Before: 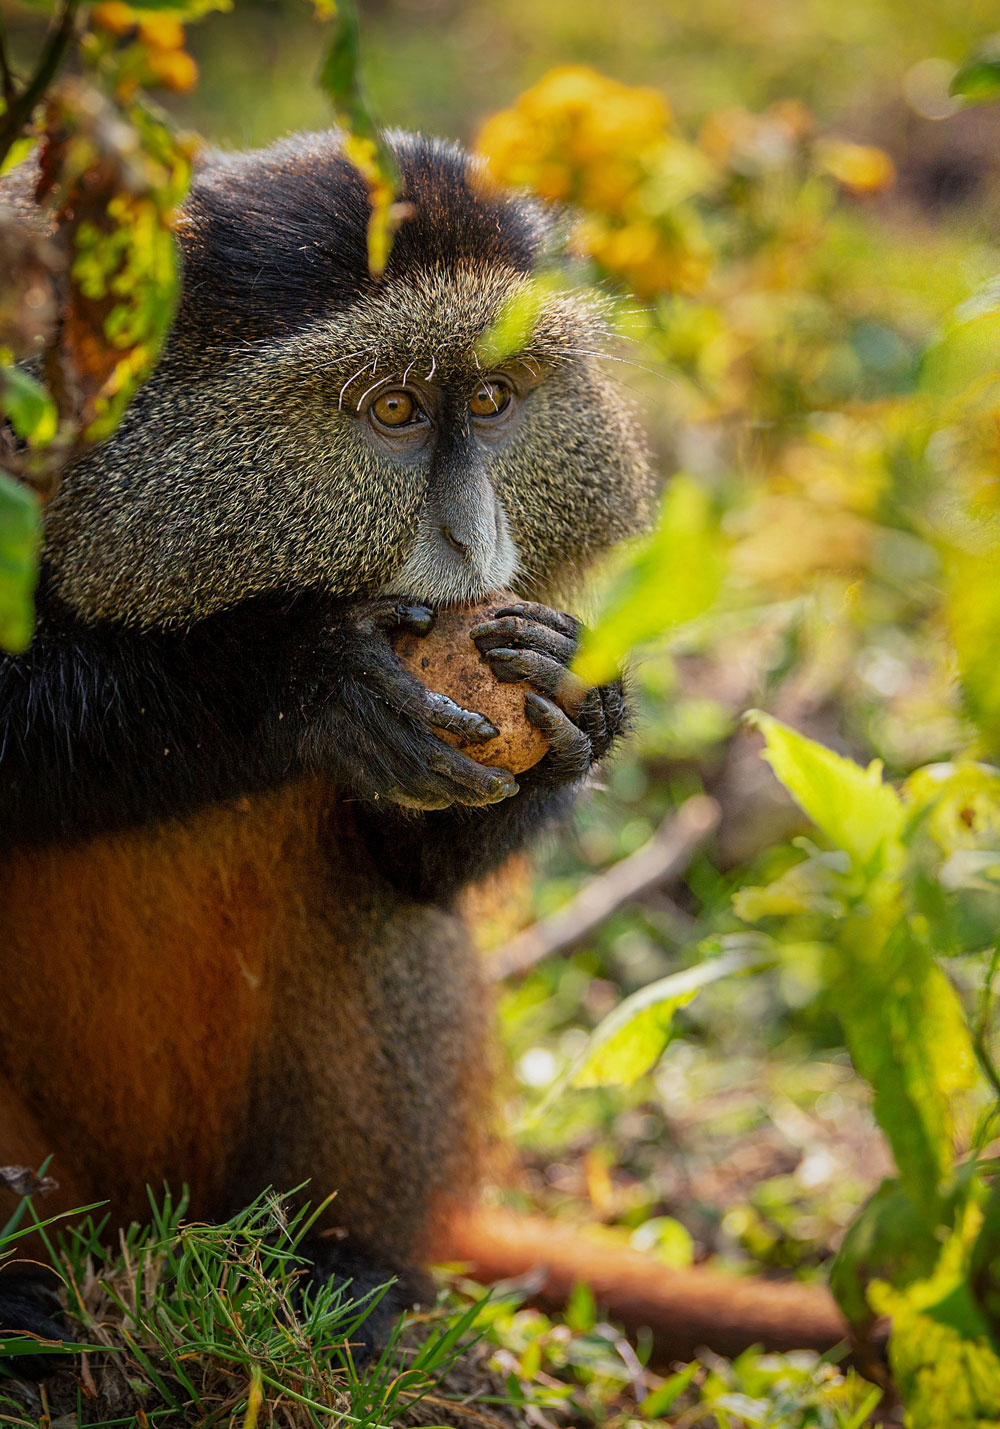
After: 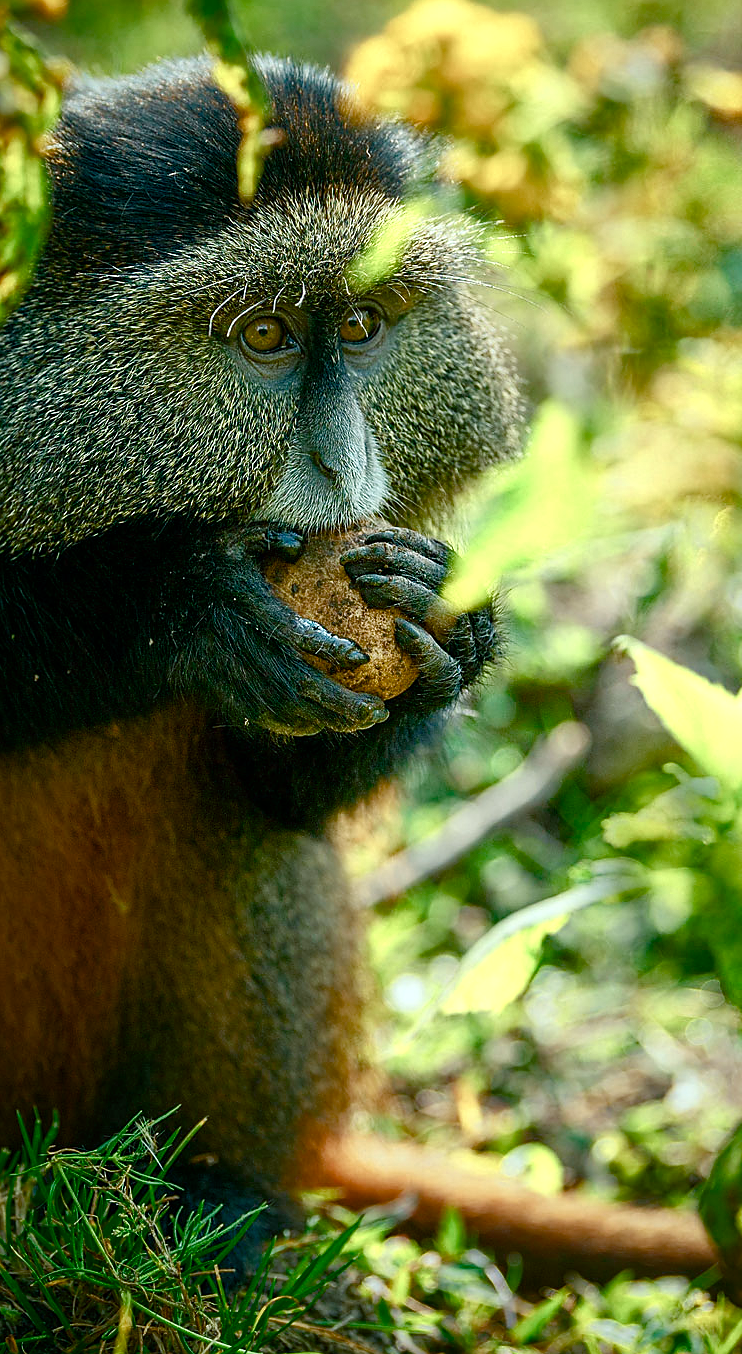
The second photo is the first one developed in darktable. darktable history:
color balance rgb: power › chroma 2.161%, power › hue 166.32°, highlights gain › luminance 19.781%, highlights gain › chroma 2.727%, highlights gain › hue 171.59°, perceptual saturation grading › global saturation 20%, perceptual saturation grading › highlights -50.583%, perceptual saturation grading › shadows 30.955%, global vibrance 16.435%, saturation formula JzAzBz (2021)
crop and rotate: left 13.1%, top 5.239%, right 12.603%
sharpen: radius 0.984, amount 0.614
tone equalizer: smoothing diameter 24.97%, edges refinement/feathering 7.98, preserve details guided filter
